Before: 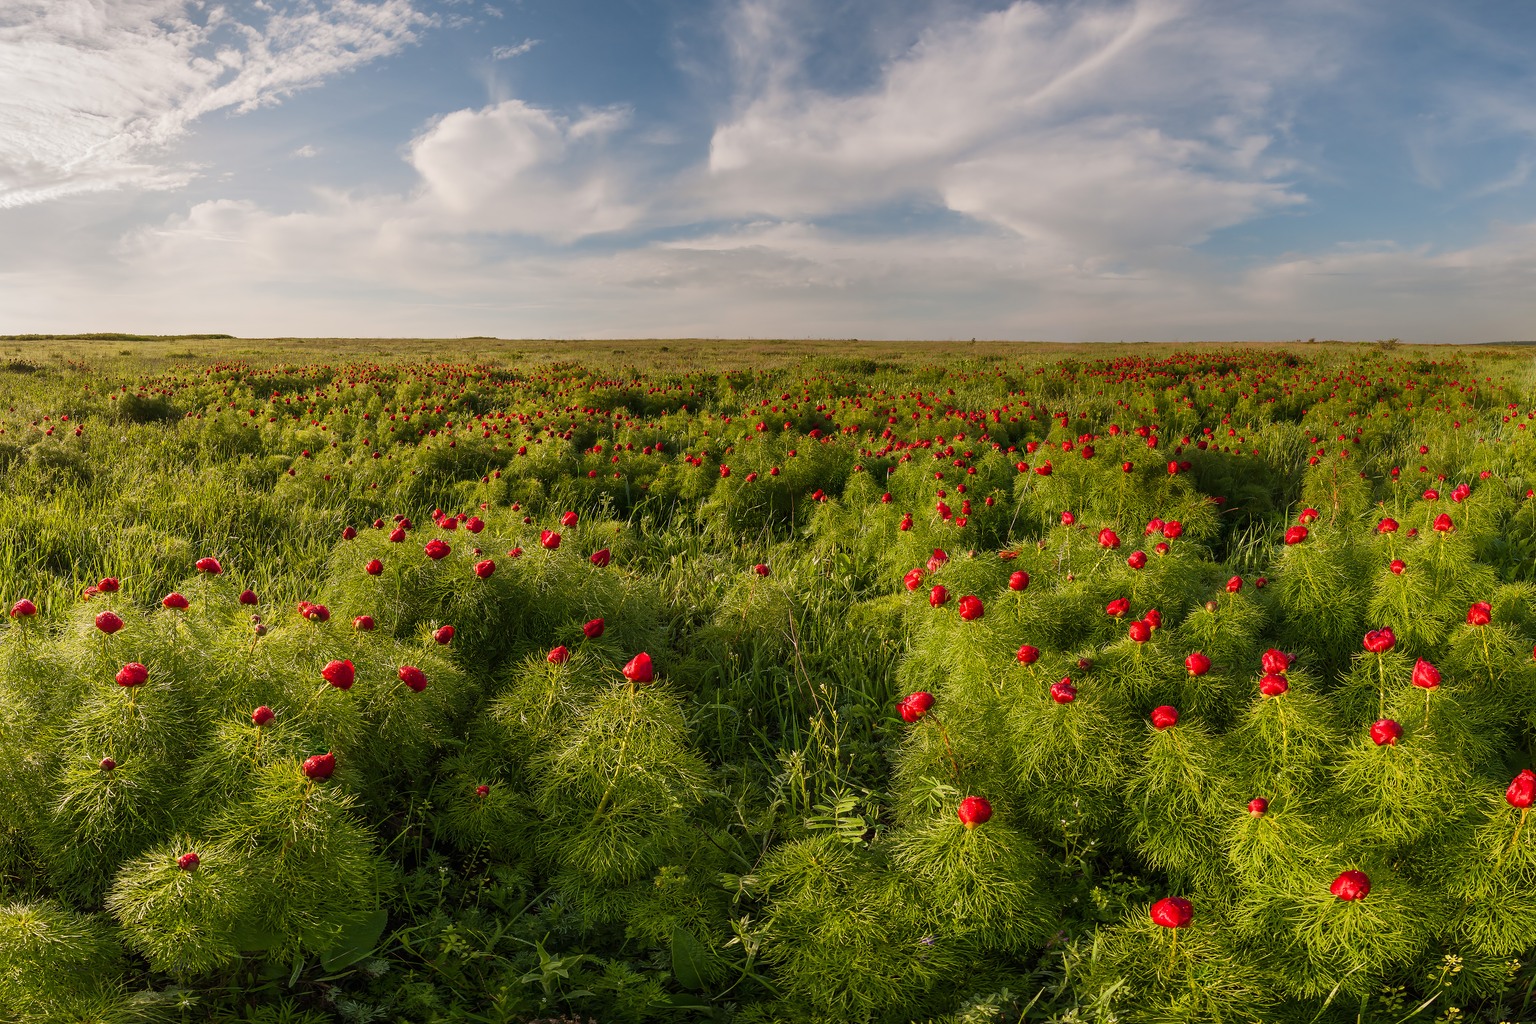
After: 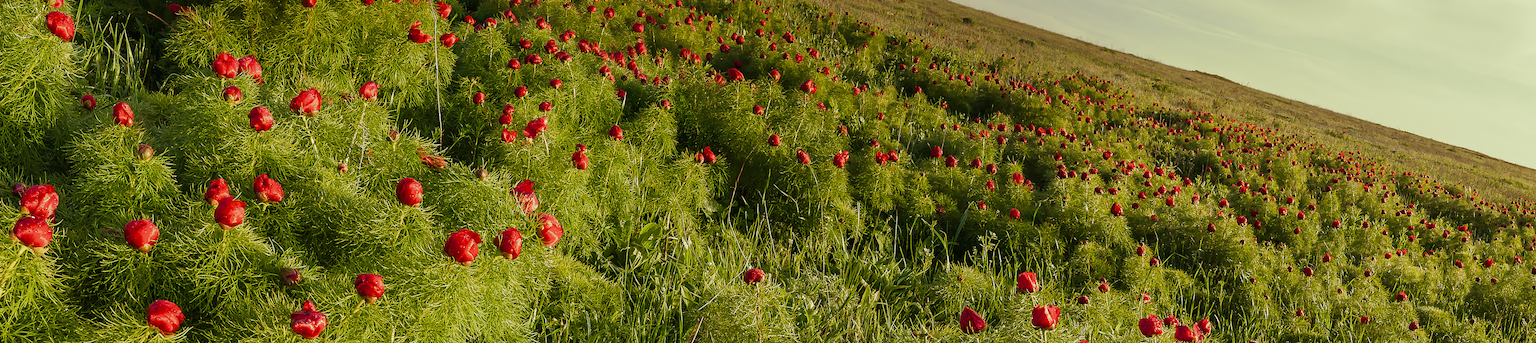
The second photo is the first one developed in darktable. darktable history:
split-toning: shadows › hue 290.82°, shadows › saturation 0.34, highlights › saturation 0.38, balance 0, compress 50%
exposure: exposure -0.064 EV, compensate highlight preservation false
crop and rotate: angle 16.12°, top 30.835%, bottom 35.653%
